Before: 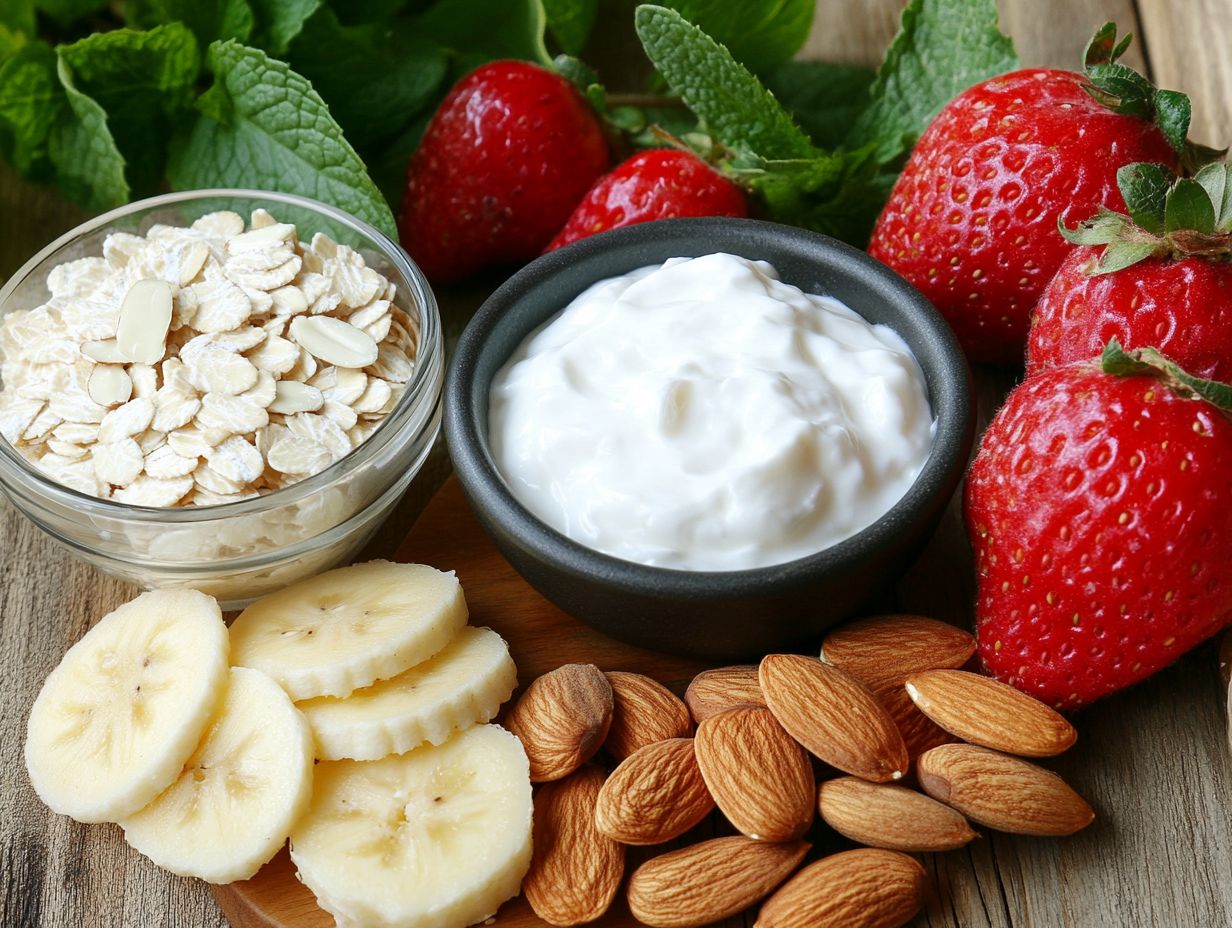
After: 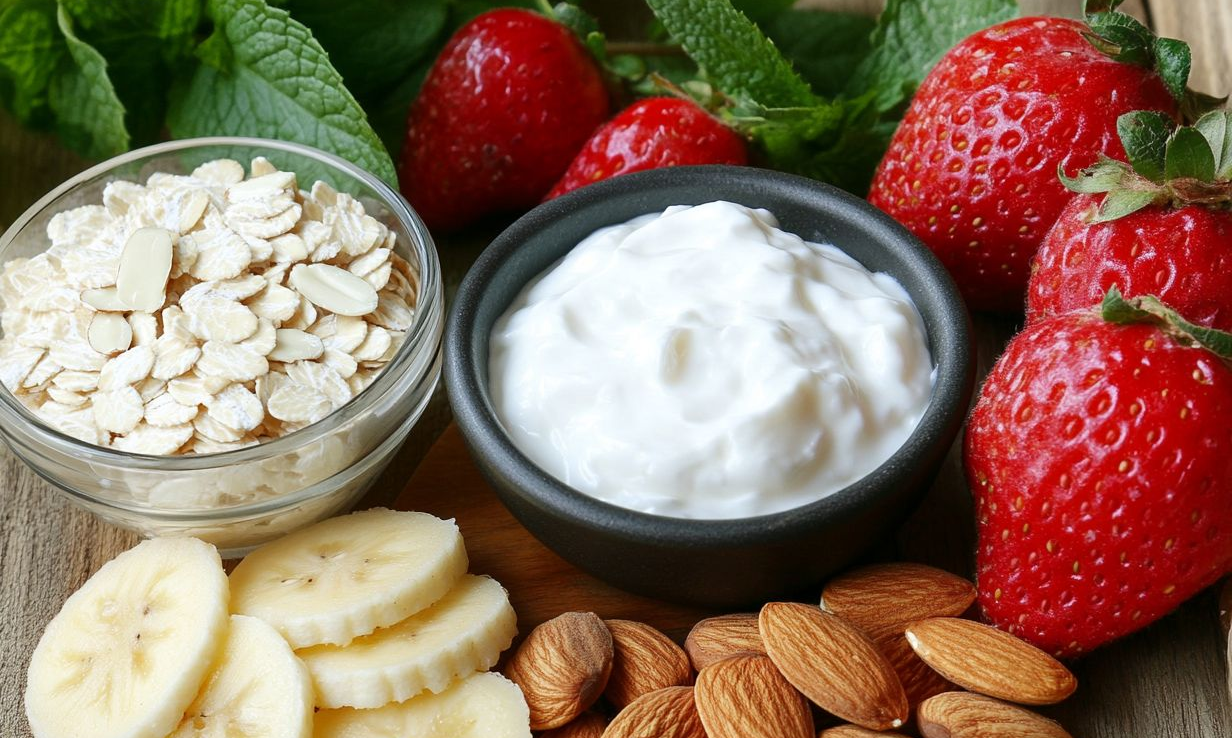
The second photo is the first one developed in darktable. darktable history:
crop and rotate: top 5.661%, bottom 14.806%
